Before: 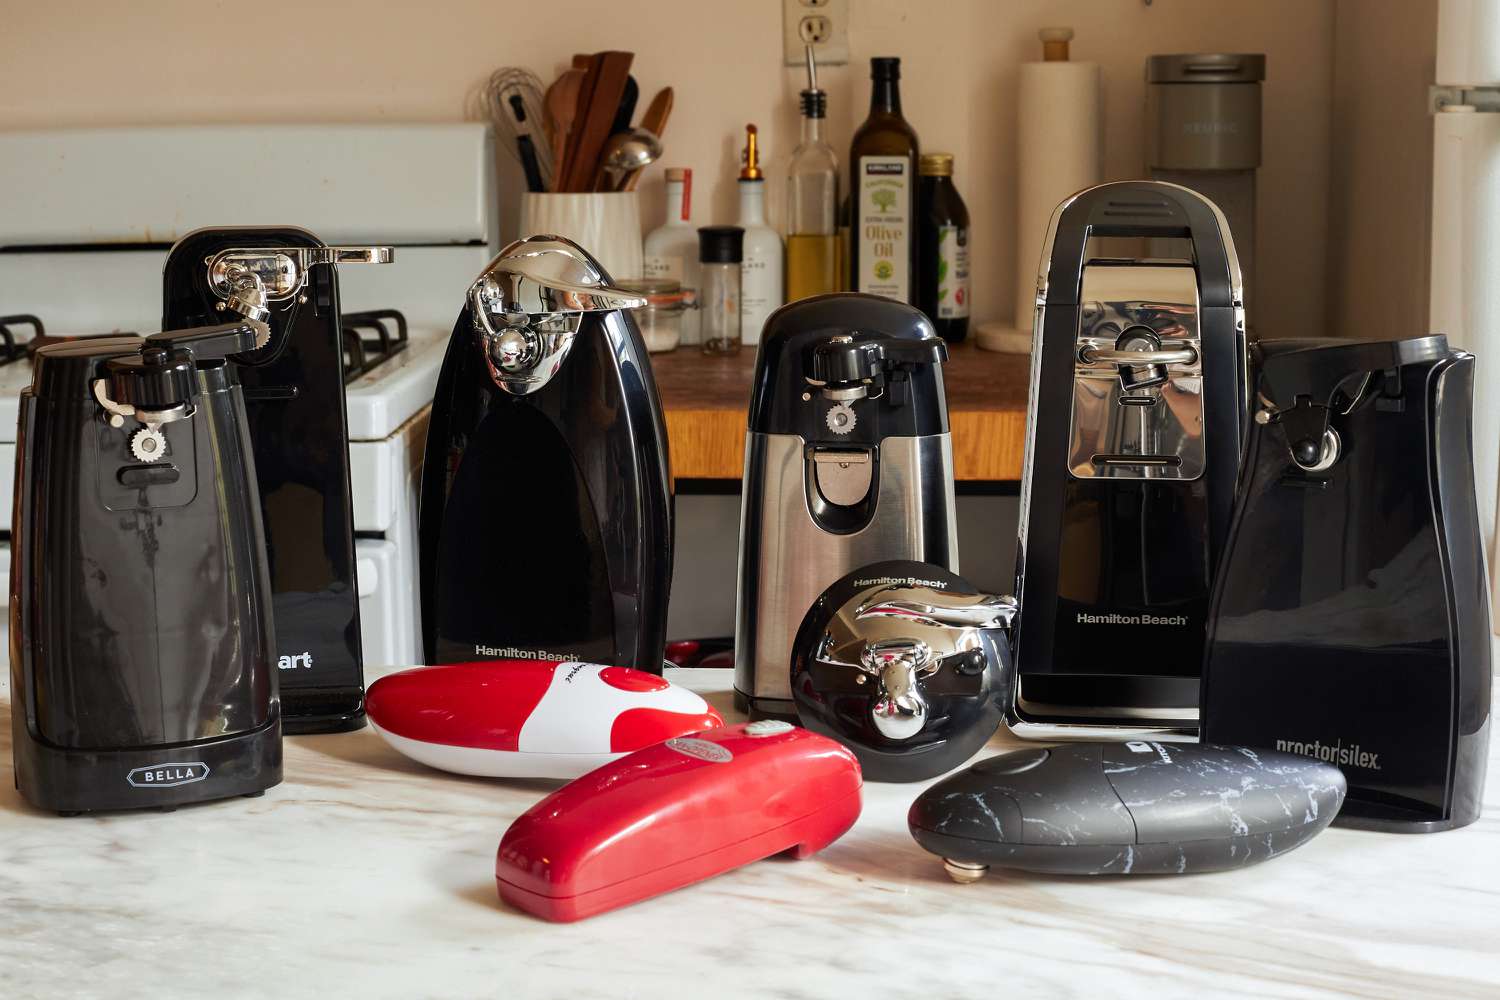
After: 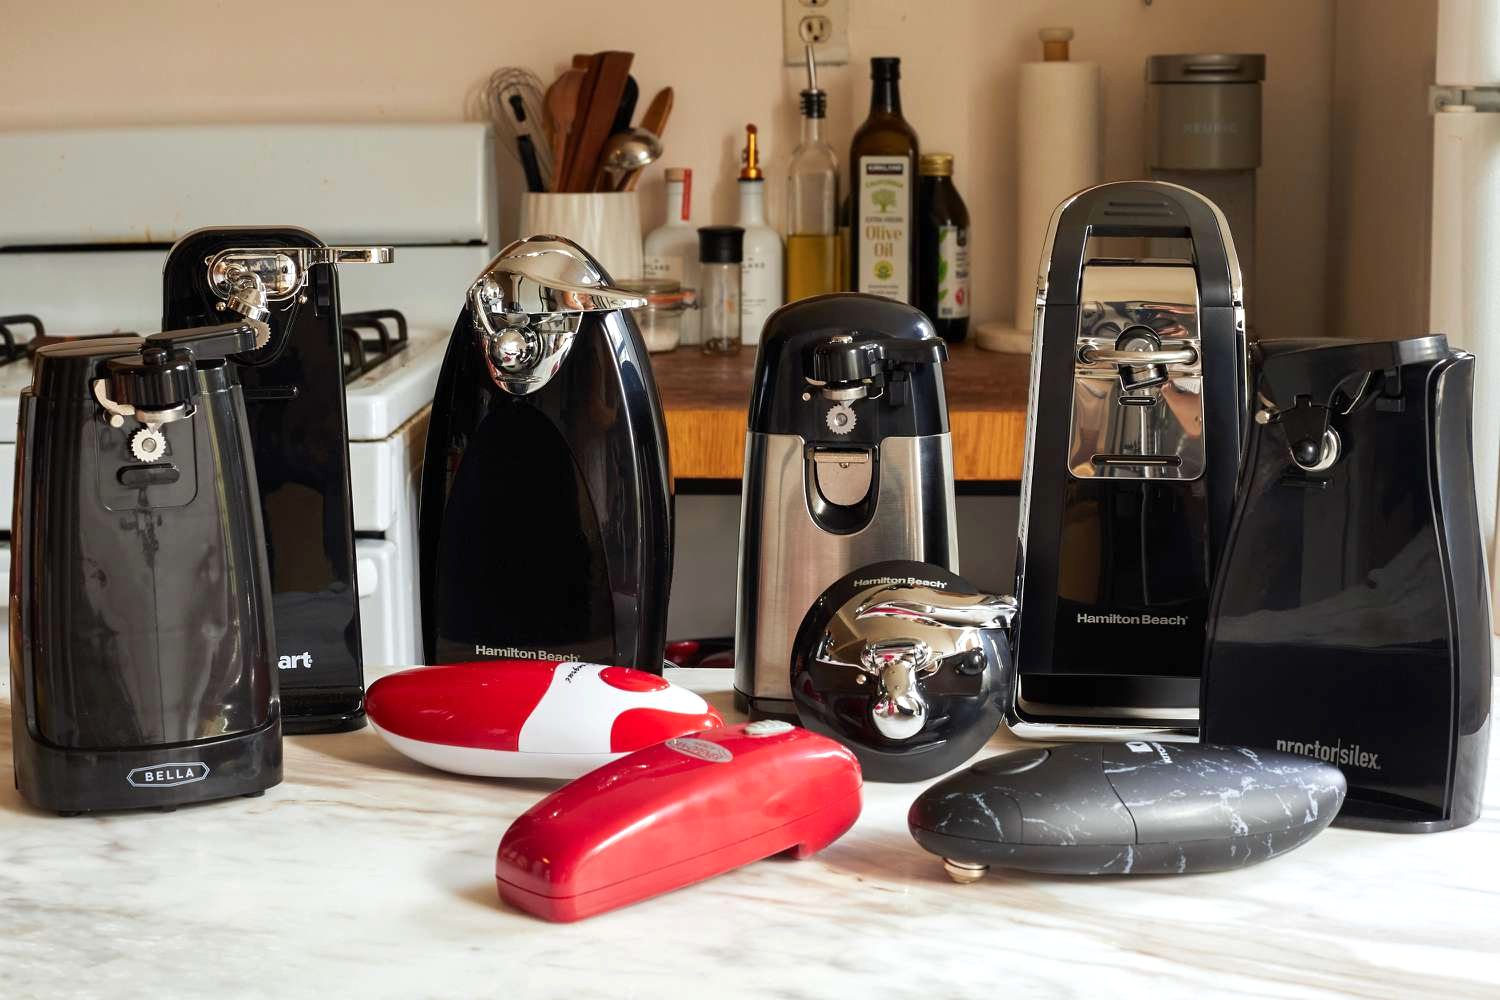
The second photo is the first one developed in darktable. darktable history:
exposure: exposure 0.201 EV, compensate highlight preservation false
